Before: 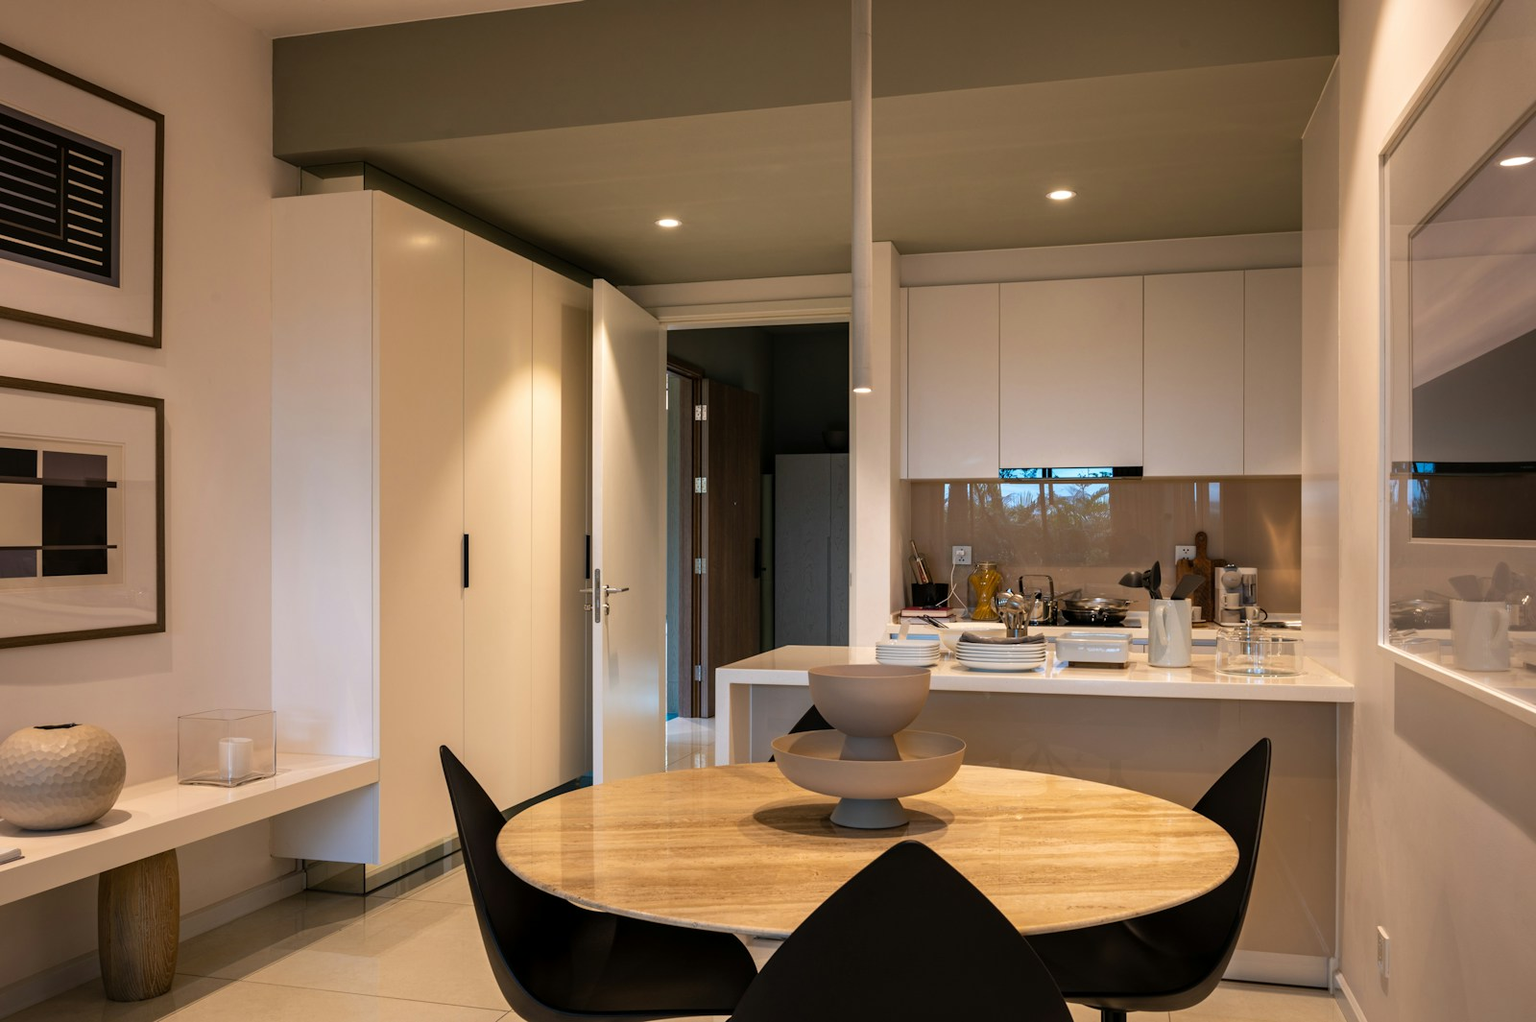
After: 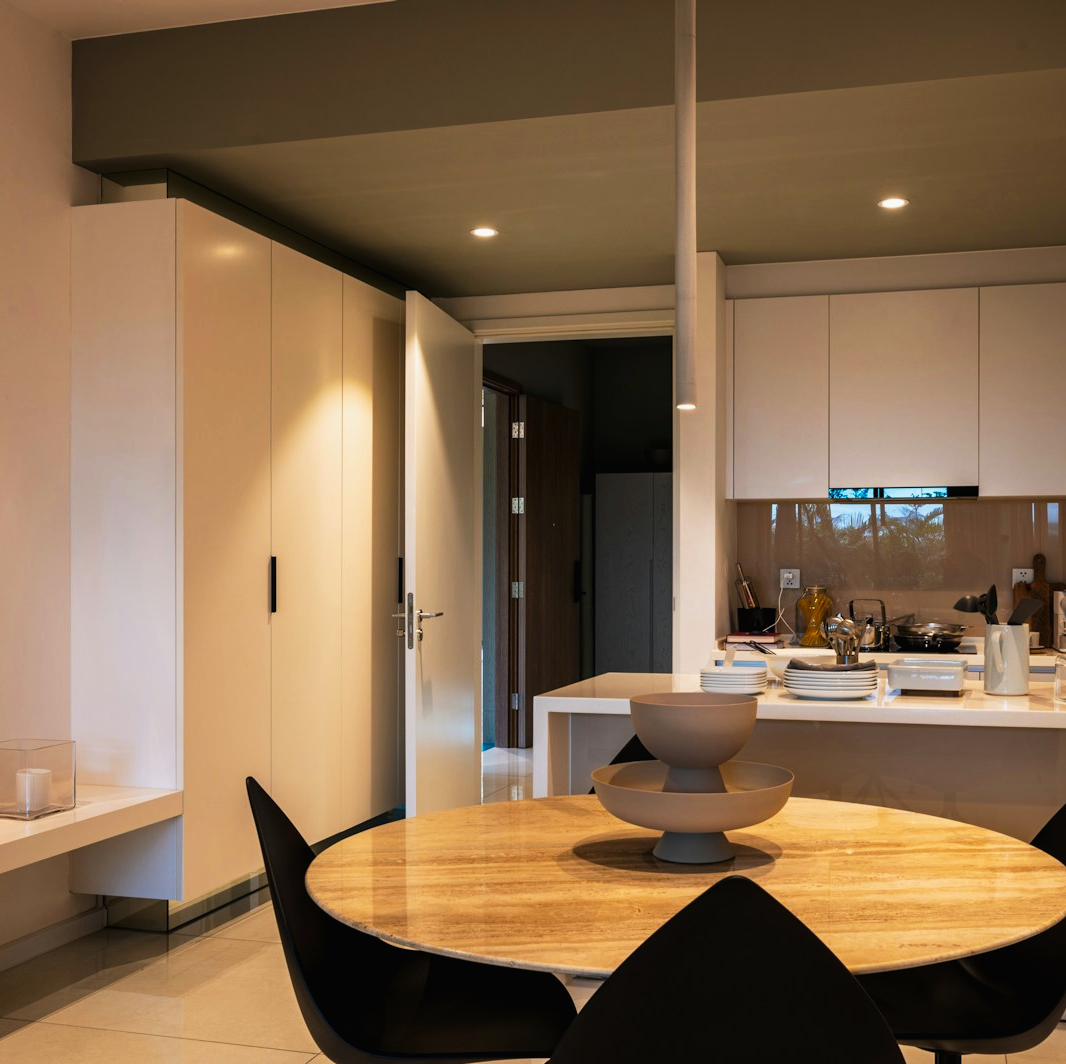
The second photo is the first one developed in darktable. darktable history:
crop and rotate: left 13.324%, right 20.021%
tone curve: curves: ch0 [(0.016, 0.011) (0.204, 0.146) (0.515, 0.476) (0.78, 0.795) (1, 0.981)], preserve colors none
